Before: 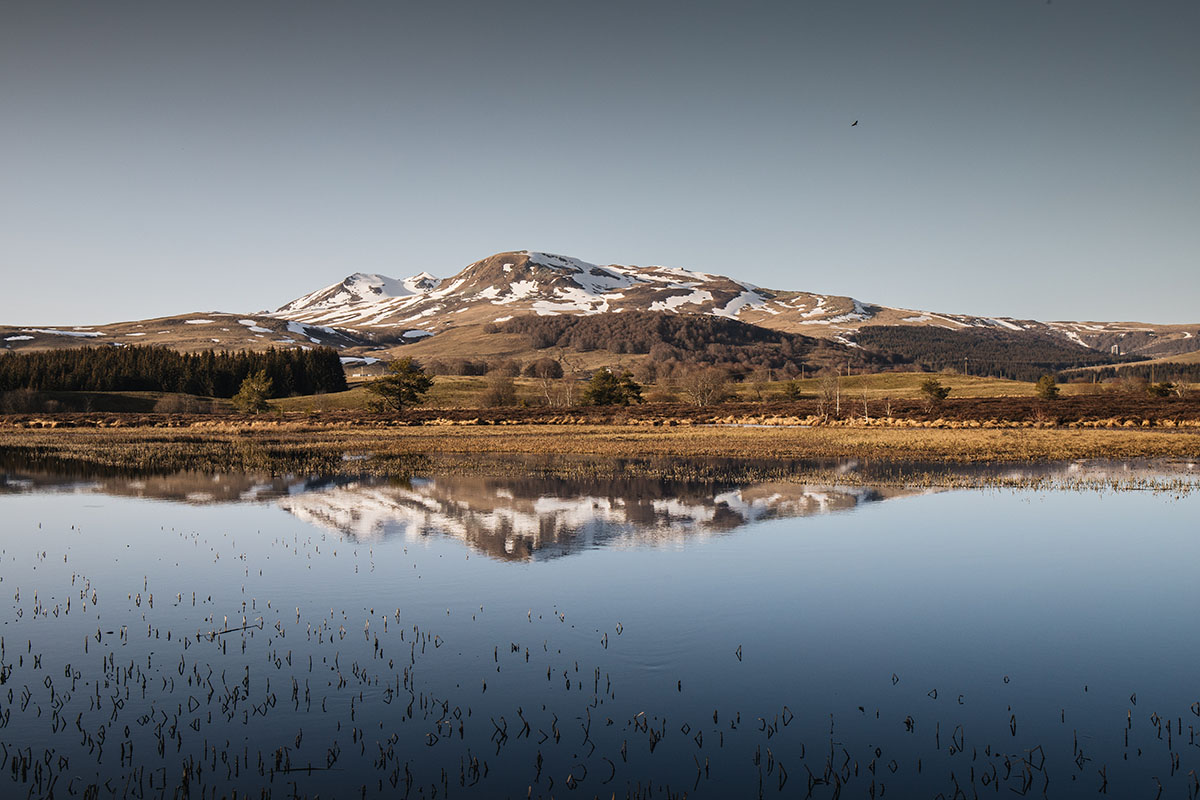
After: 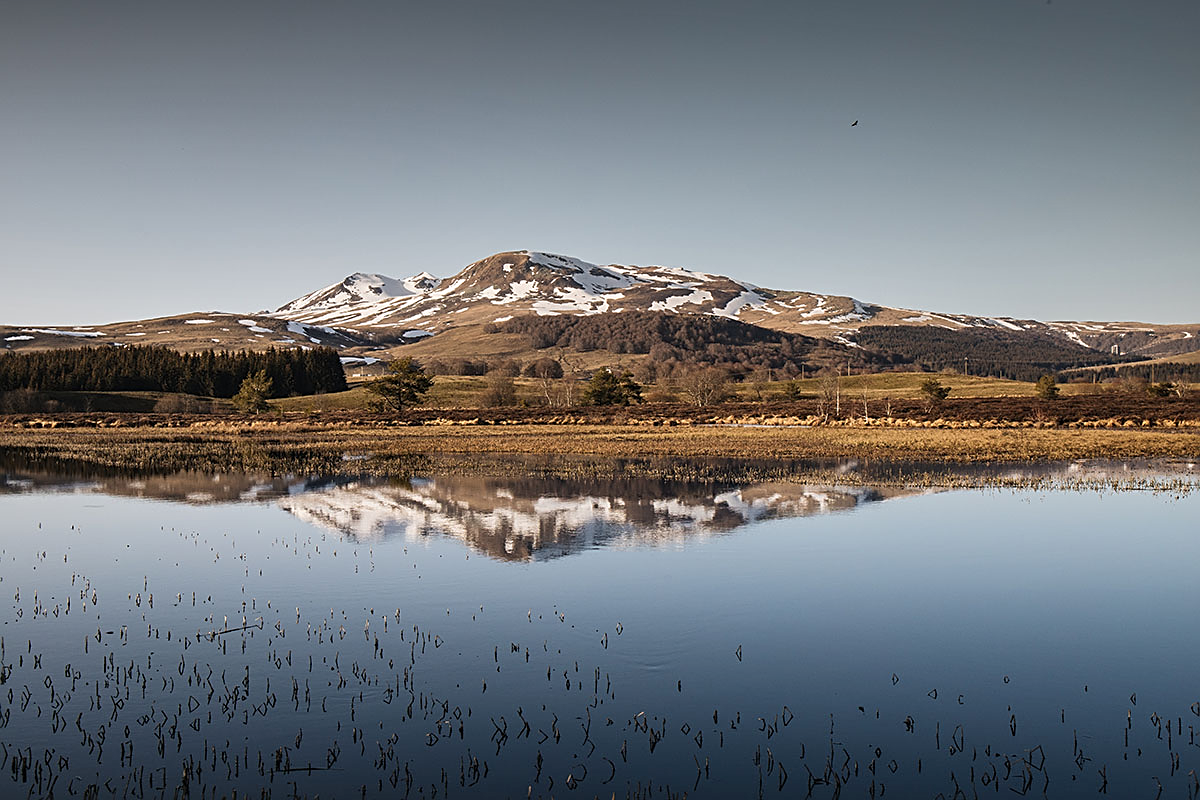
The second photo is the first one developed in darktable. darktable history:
sharpen: amount 0.49
tone equalizer: on, module defaults
shadows and highlights: radius 105.73, shadows 41.28, highlights -72.1, highlights color adjustment 46.86%, low approximation 0.01, soften with gaussian
